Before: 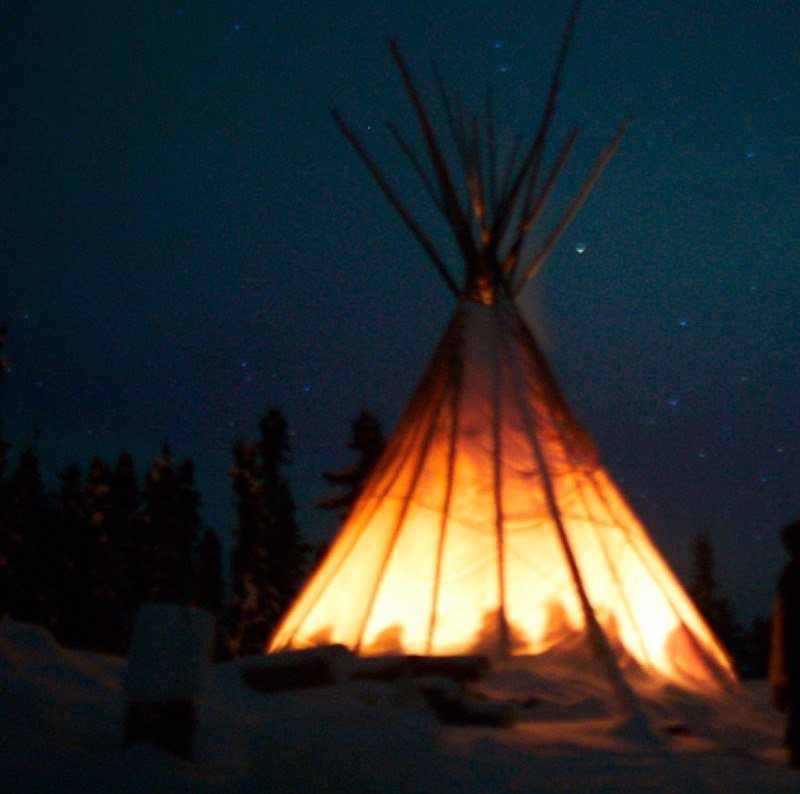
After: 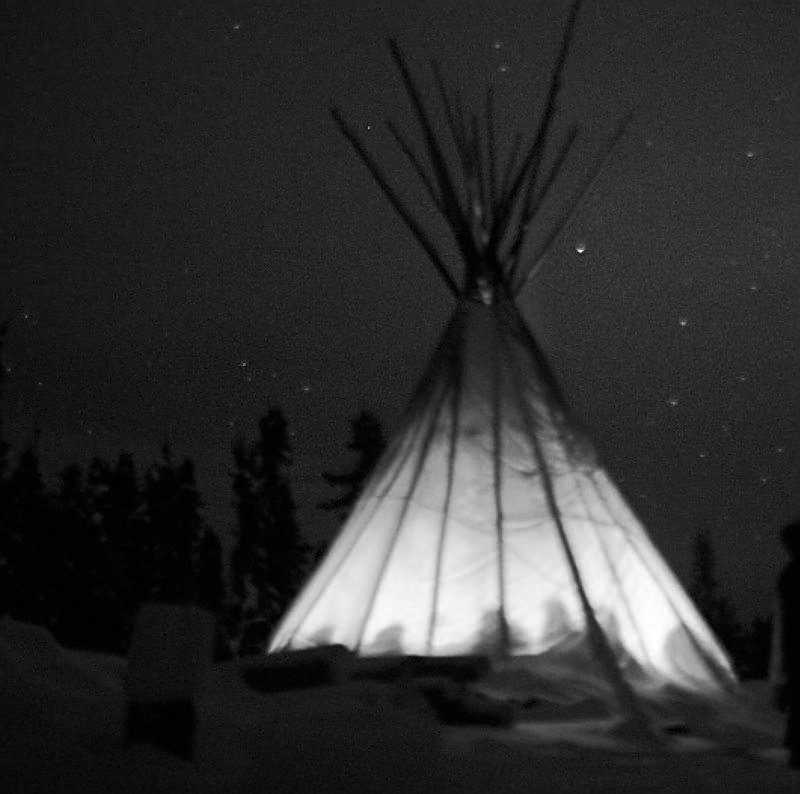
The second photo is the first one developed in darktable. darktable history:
sharpen: on, module defaults
color zones: curves: ch0 [(0, 0.613) (0.01, 0.613) (0.245, 0.448) (0.498, 0.529) (0.642, 0.665) (0.879, 0.777) (0.99, 0.613)]; ch1 [(0, 0) (0.143, 0) (0.286, 0) (0.429, 0) (0.571, 0) (0.714, 0) (0.857, 0)]
